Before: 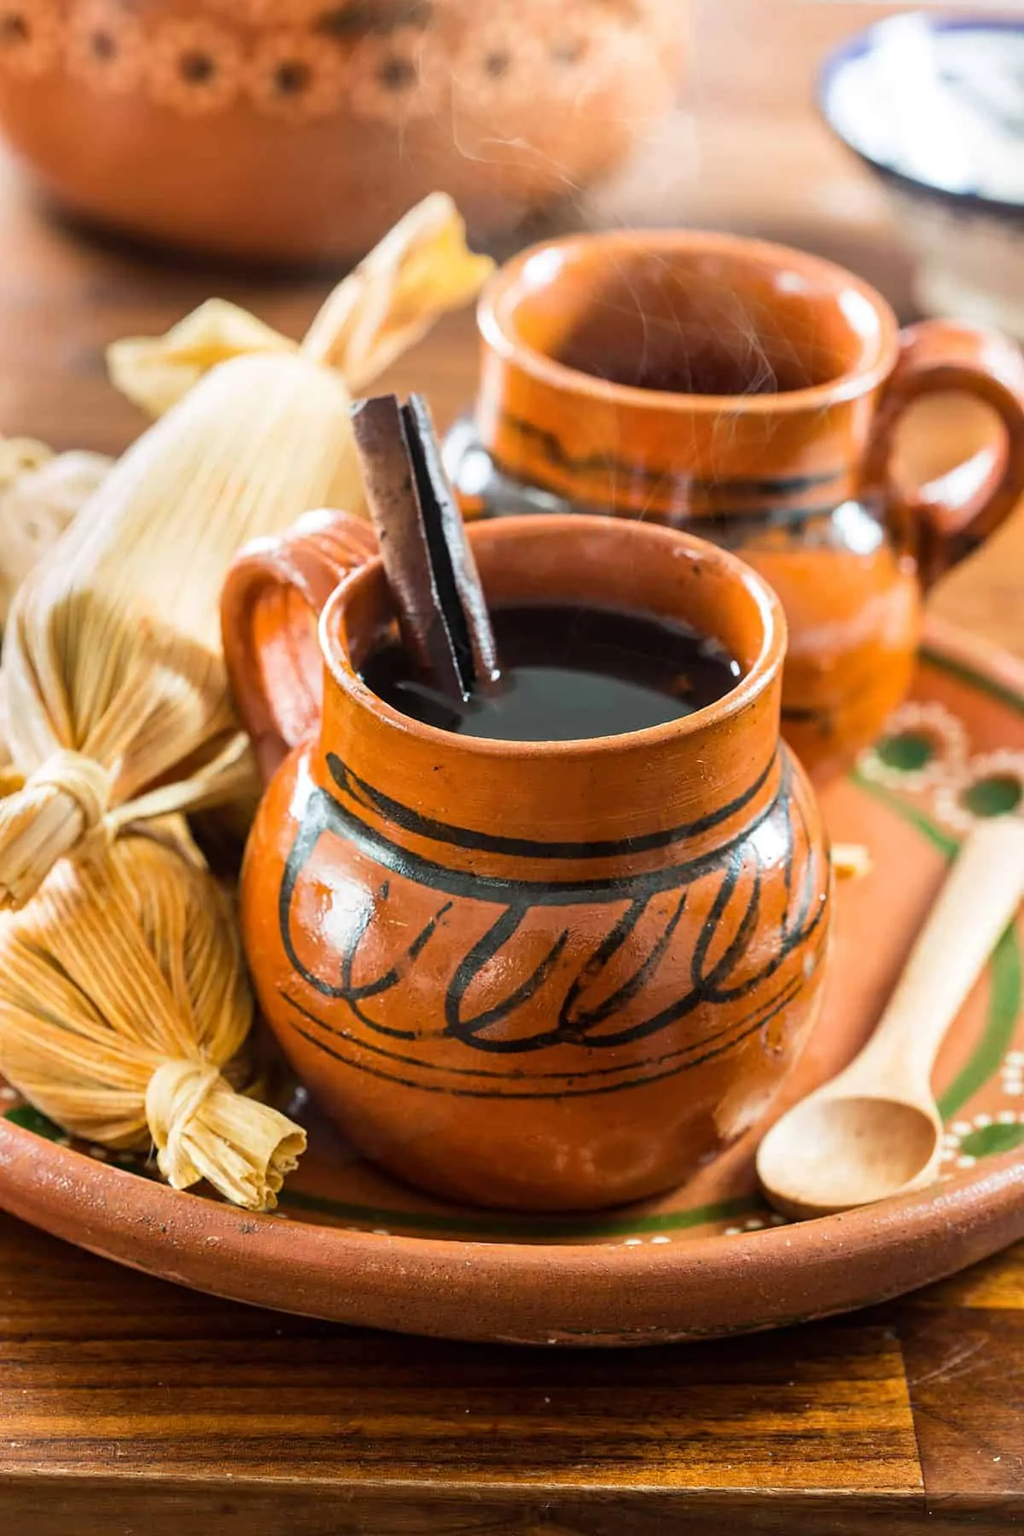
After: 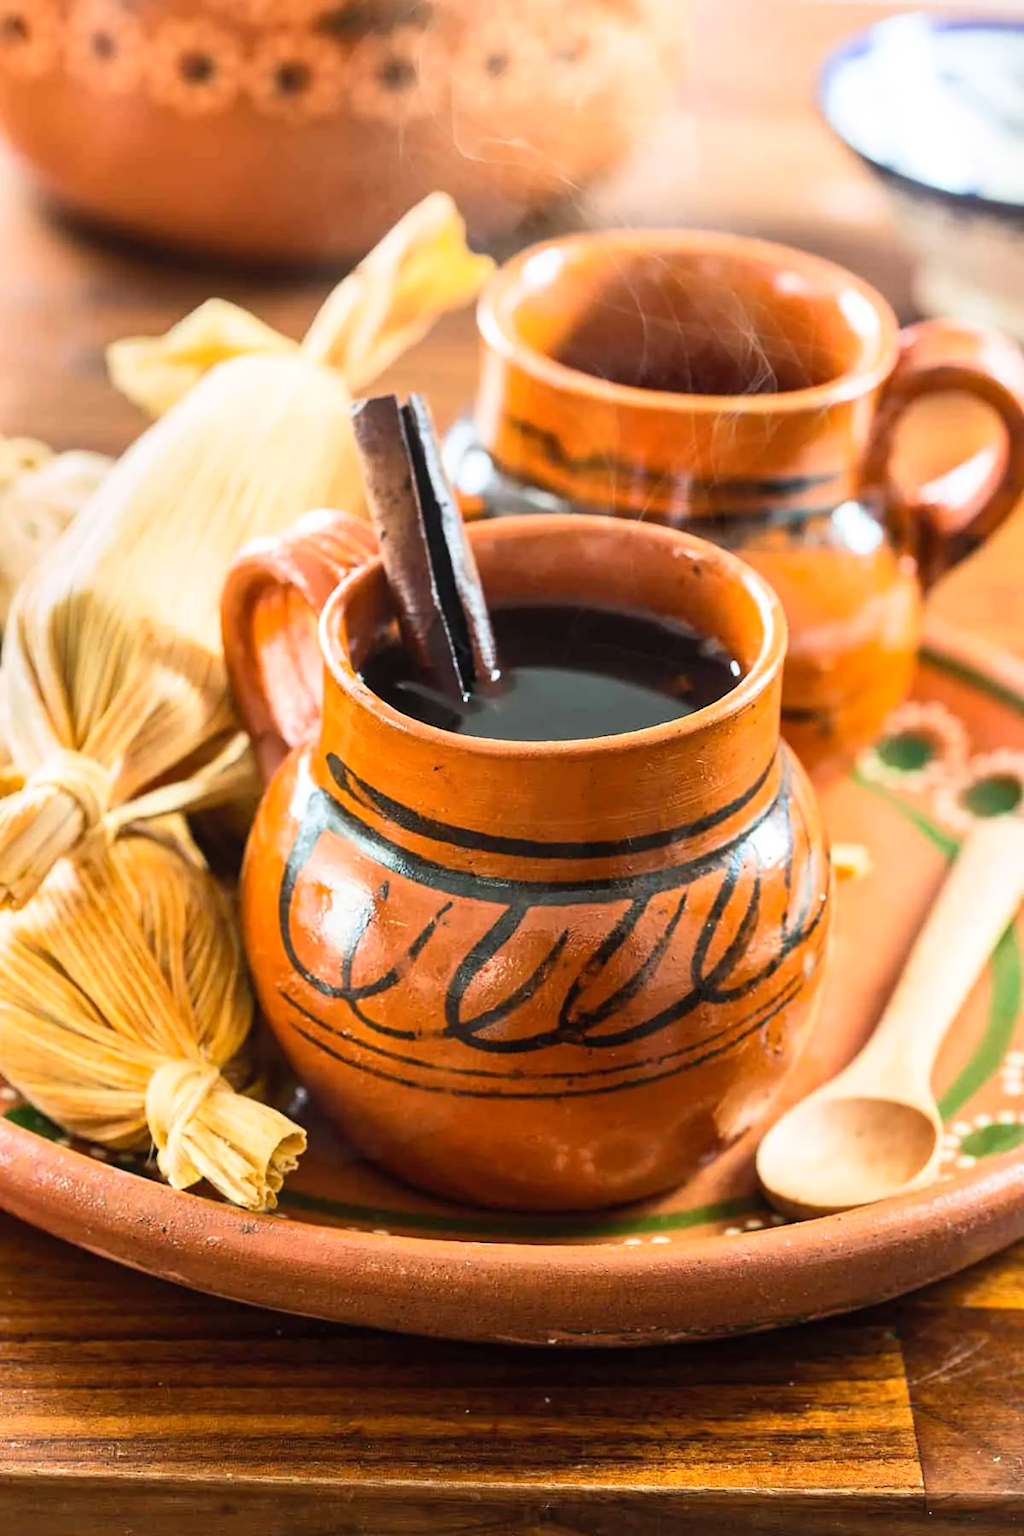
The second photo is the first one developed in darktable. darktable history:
contrast brightness saturation: contrast 0.2, brightness 0.15, saturation 0.14
shadows and highlights: radius 125.46, shadows 21.19, highlights -21.19, low approximation 0.01
